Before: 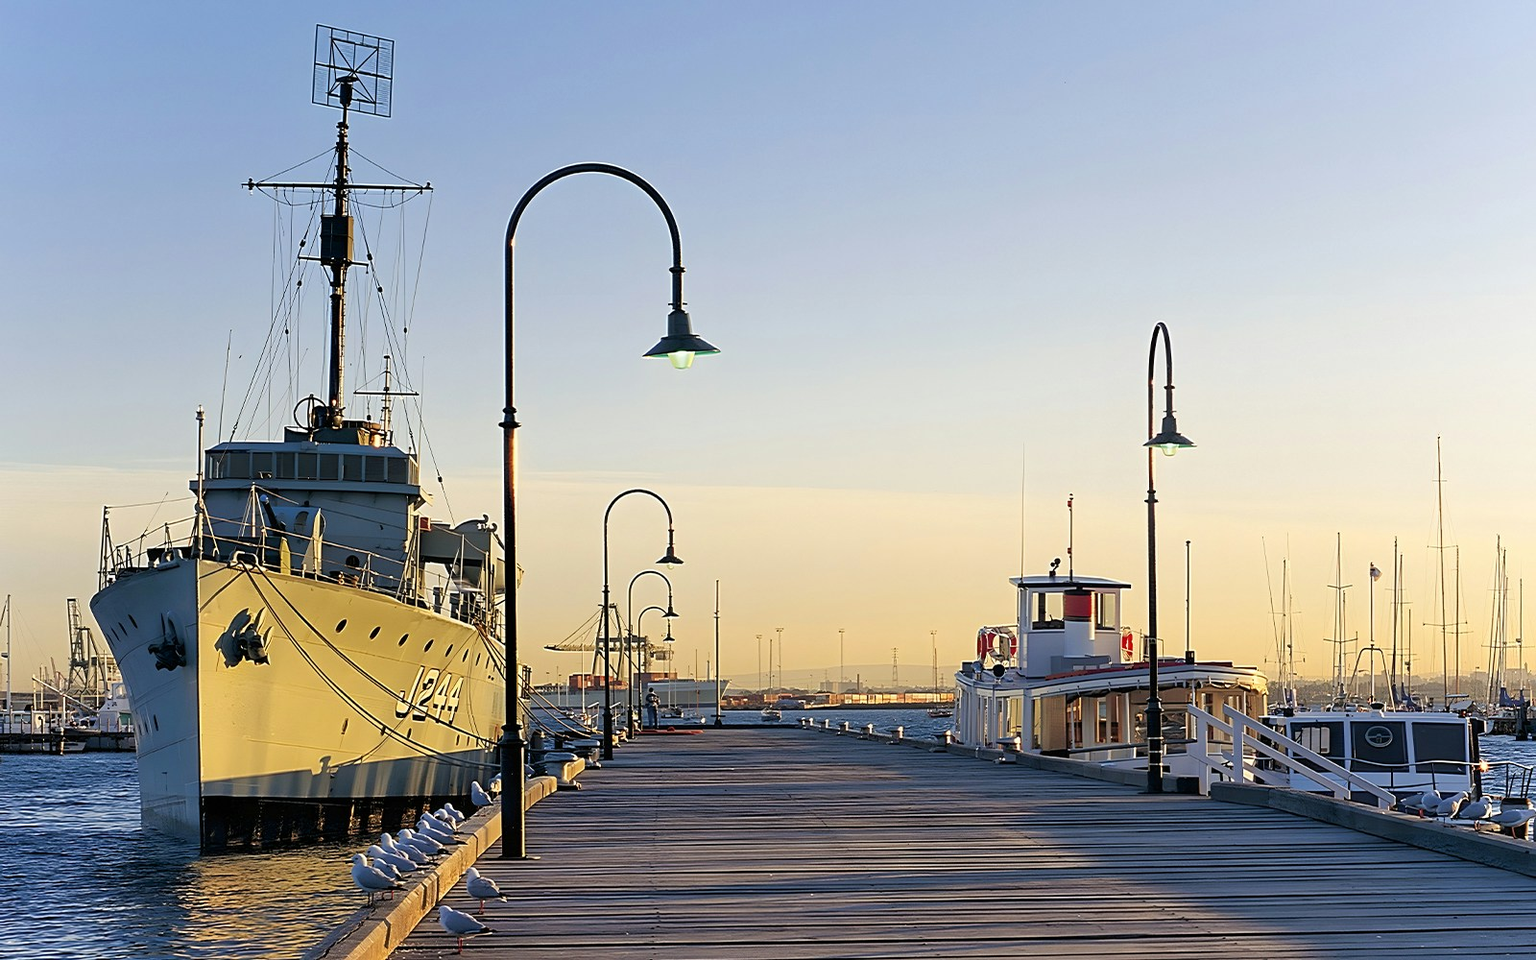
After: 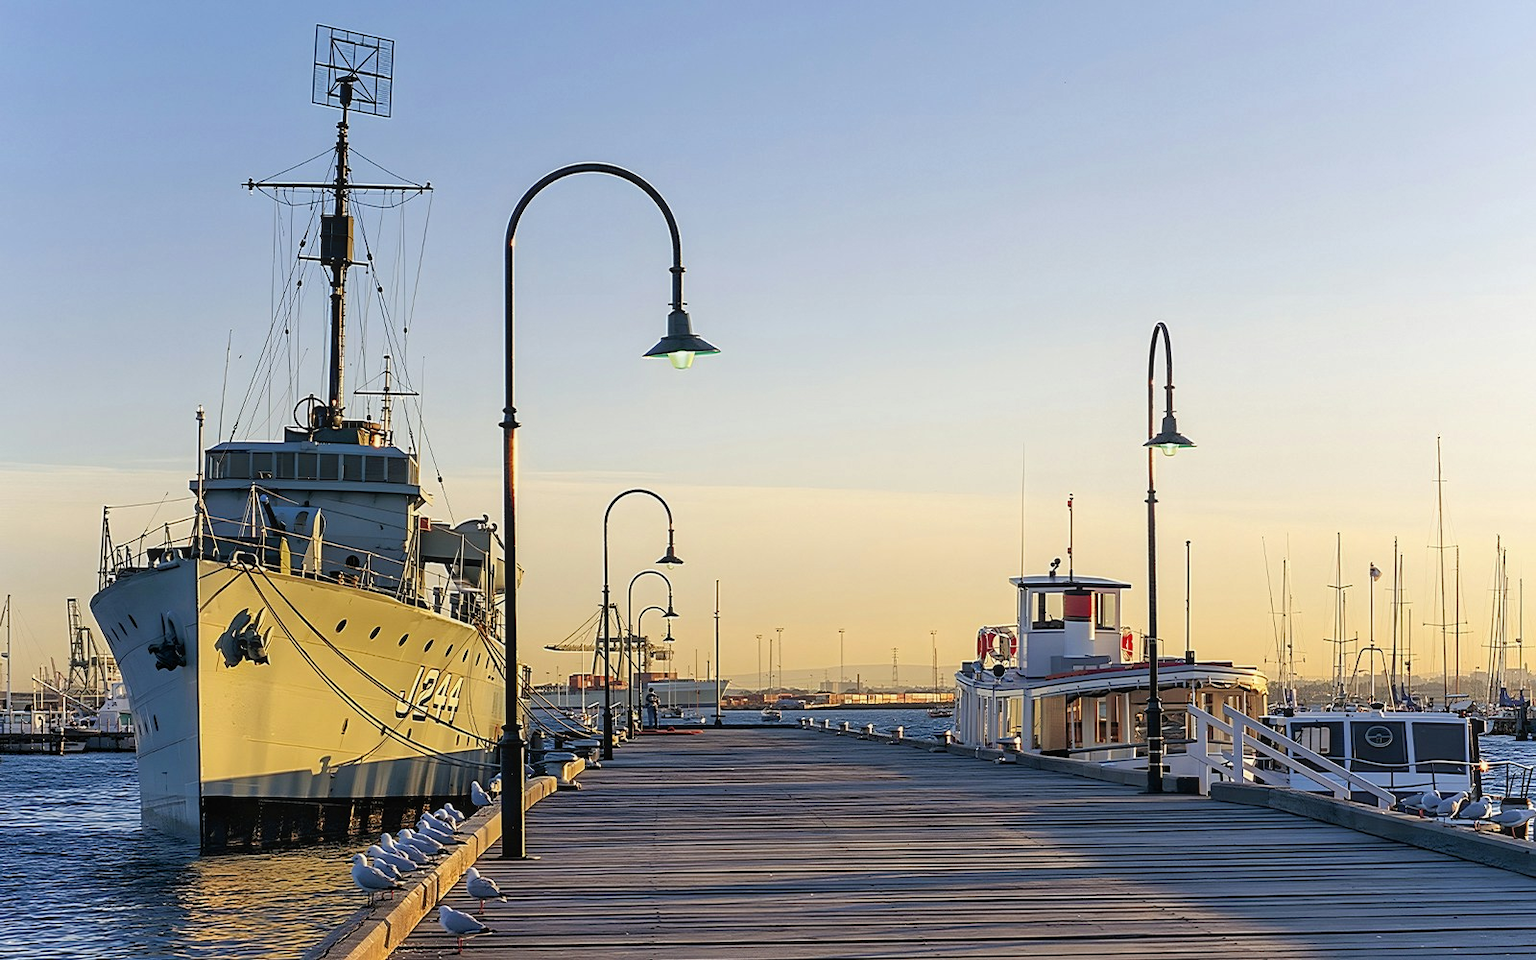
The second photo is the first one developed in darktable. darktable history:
local contrast: detail 114%
